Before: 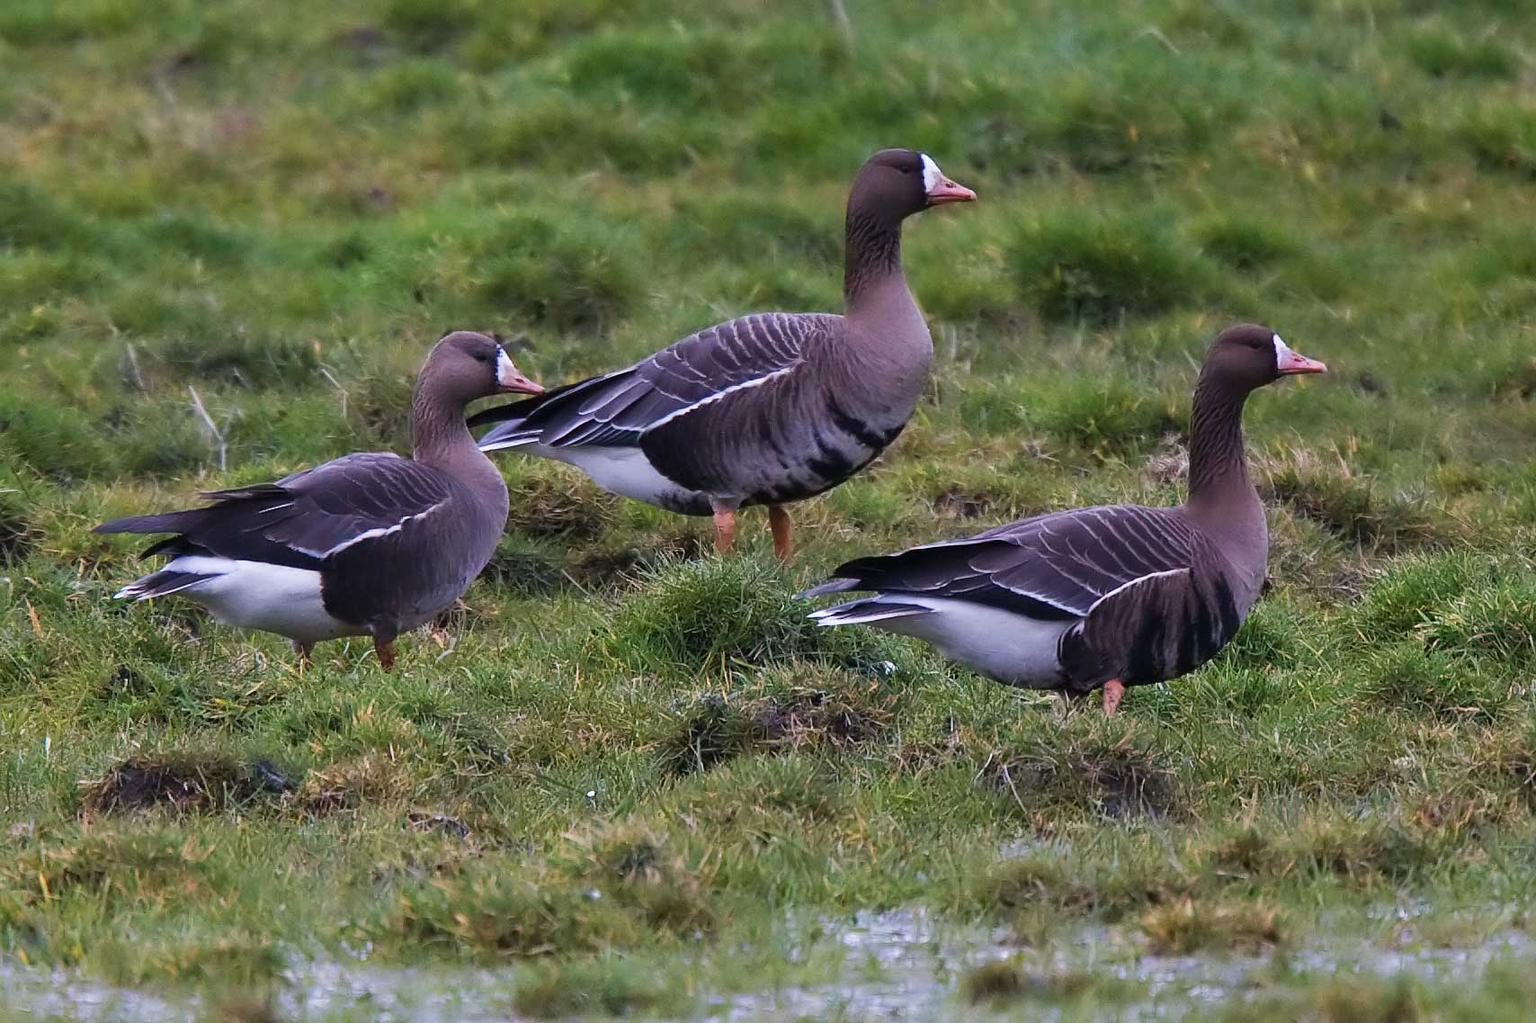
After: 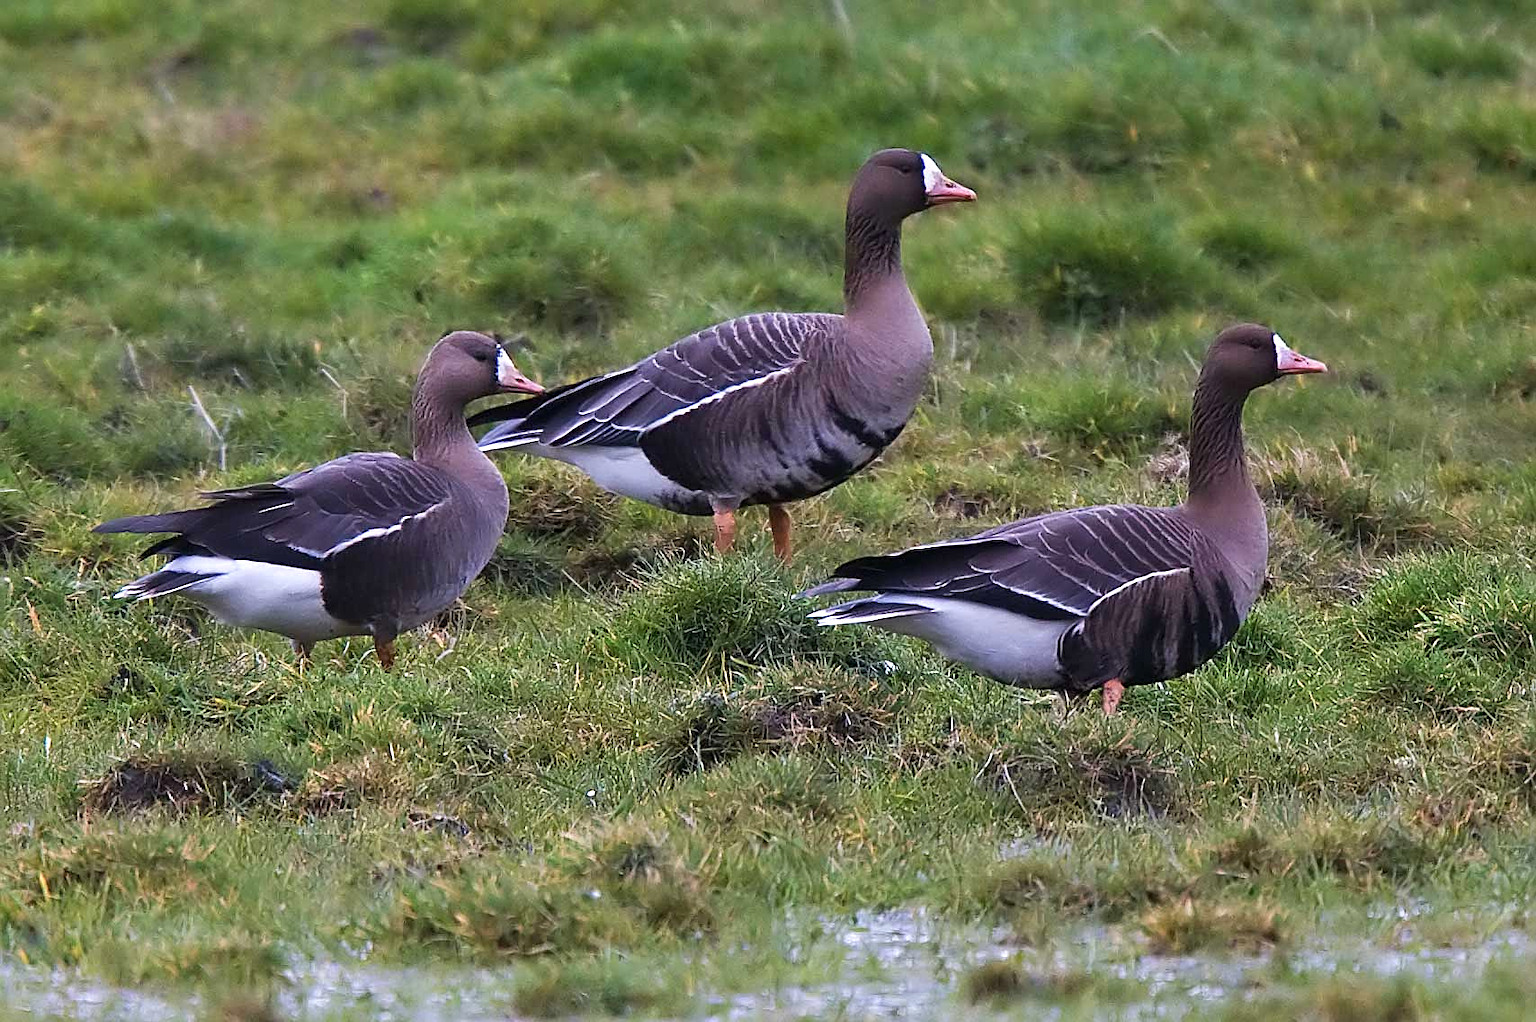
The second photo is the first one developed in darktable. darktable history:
sharpen: on, module defaults
exposure: exposure 0.298 EV, compensate highlight preservation false
